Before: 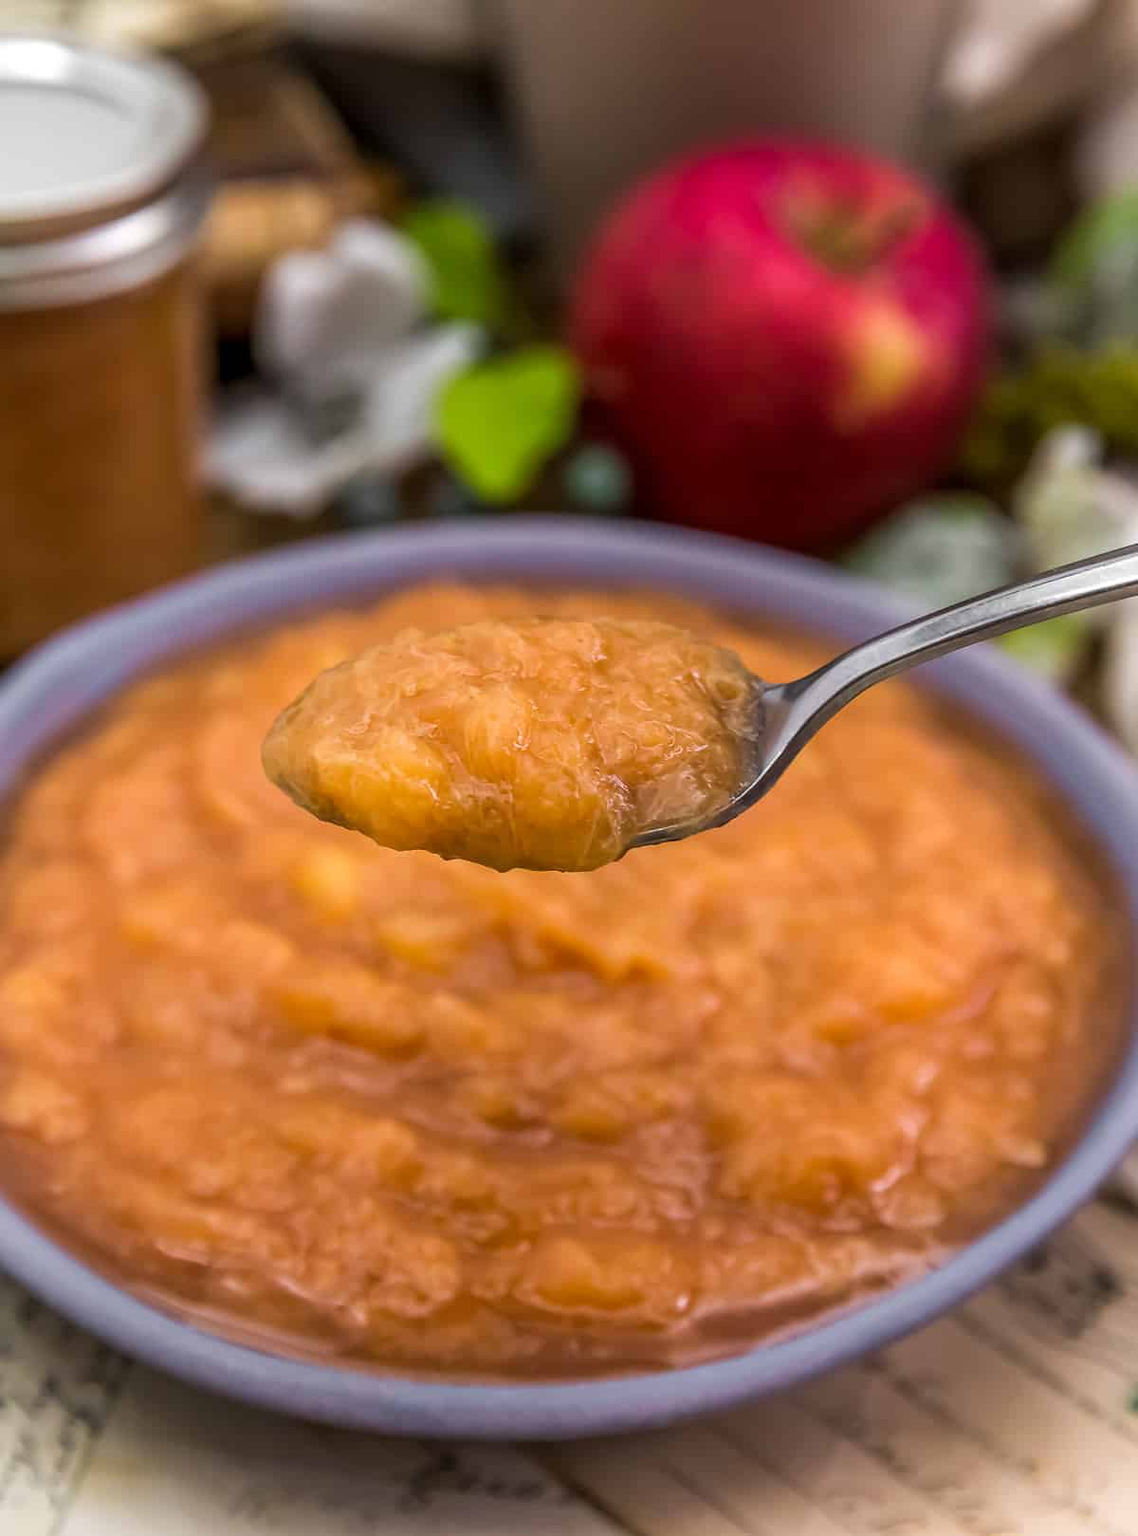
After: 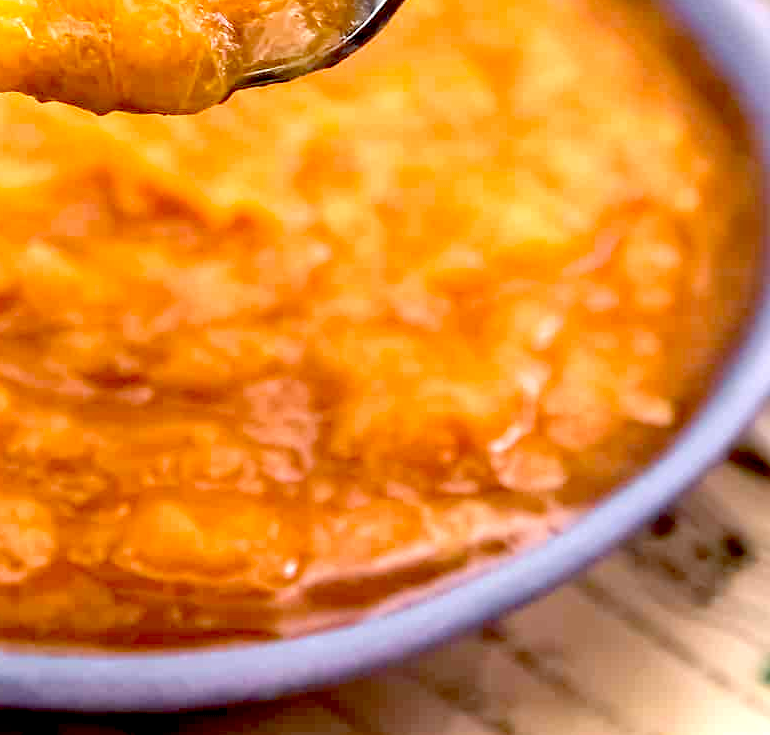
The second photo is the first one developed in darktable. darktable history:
crop and rotate: left 35.791%, top 49.67%, bottom 4.893%
exposure: black level correction 0.037, exposure 0.91 EV, compensate exposure bias true, compensate highlight preservation false
